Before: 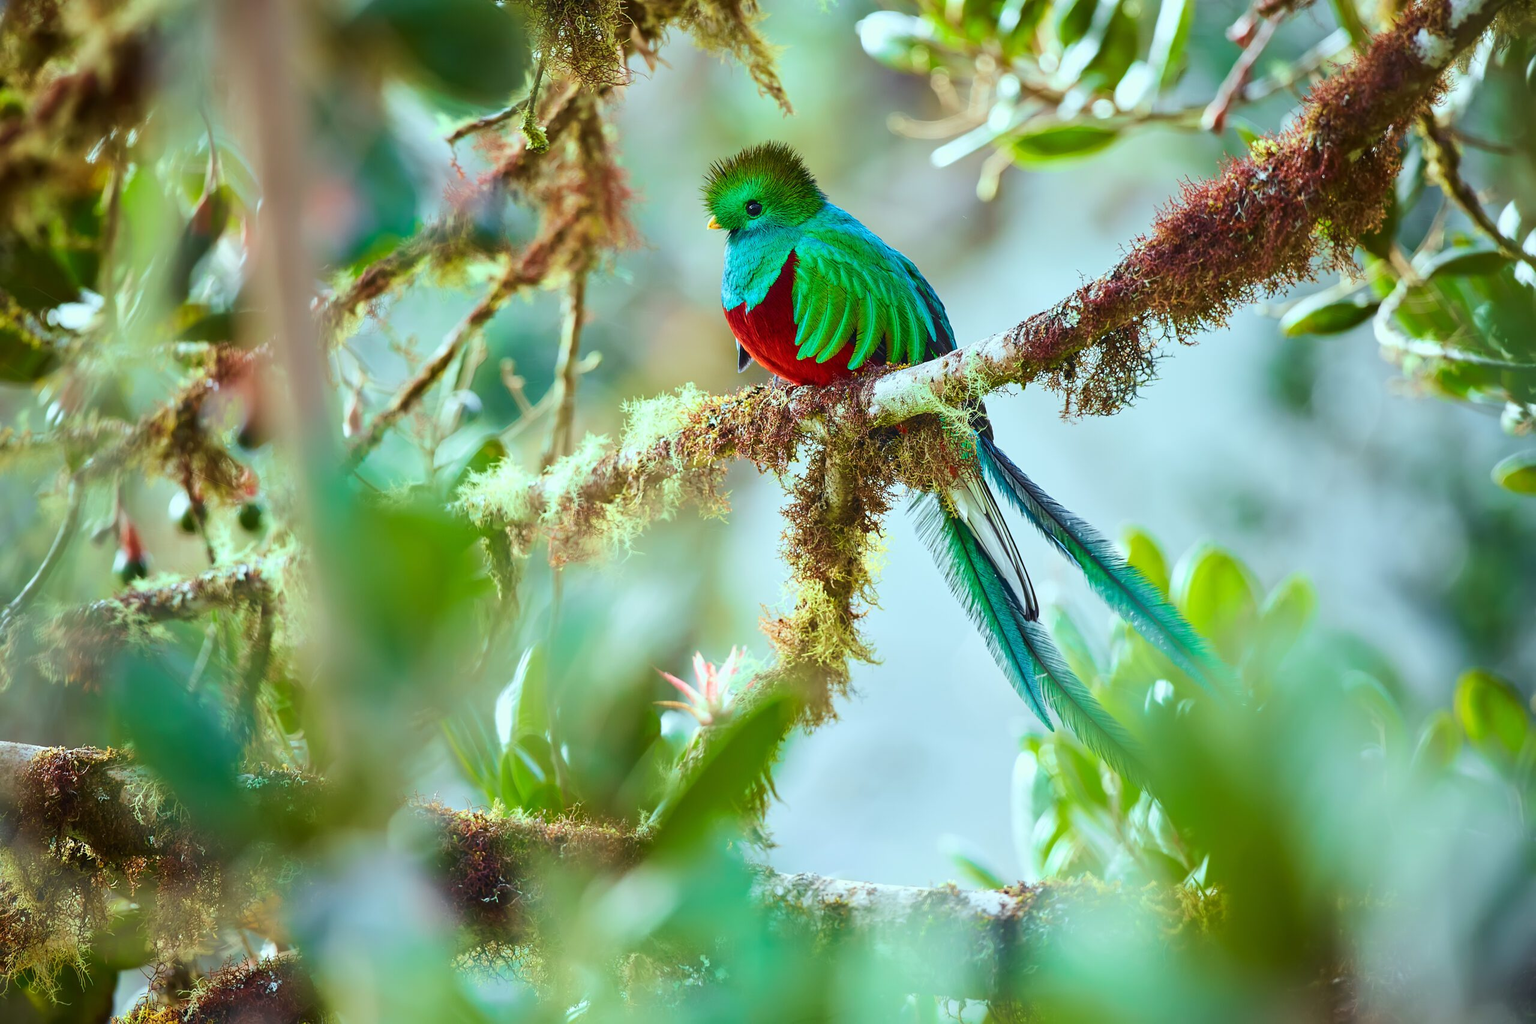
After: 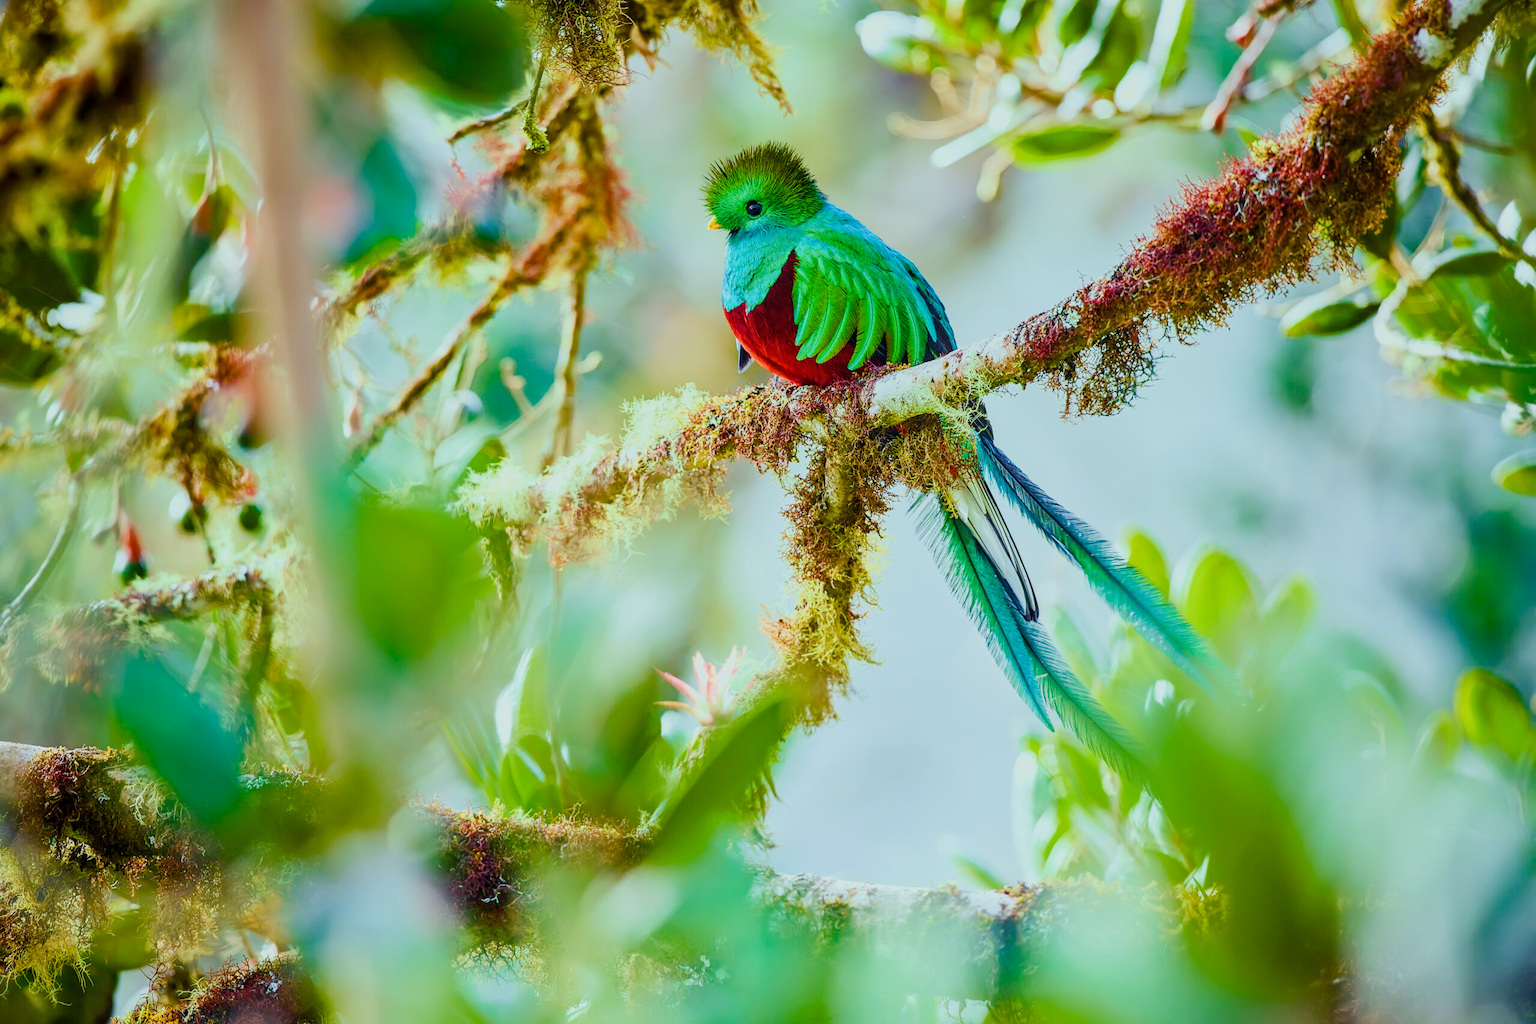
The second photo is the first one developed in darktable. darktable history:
white balance: red 0.967, blue 1.049
filmic rgb: black relative exposure -16 EV, white relative exposure 6.12 EV, hardness 5.22
exposure: black level correction 0.001, exposure 0.5 EV, compensate exposure bias true, compensate highlight preservation false
local contrast: detail 115%
color balance rgb: shadows lift › chroma 3%, shadows lift › hue 240.84°, highlights gain › chroma 3%, highlights gain › hue 73.2°, global offset › luminance -0.5%, perceptual saturation grading › global saturation 20%, perceptual saturation grading › highlights -25%, perceptual saturation grading › shadows 50%, global vibrance 25.26%
